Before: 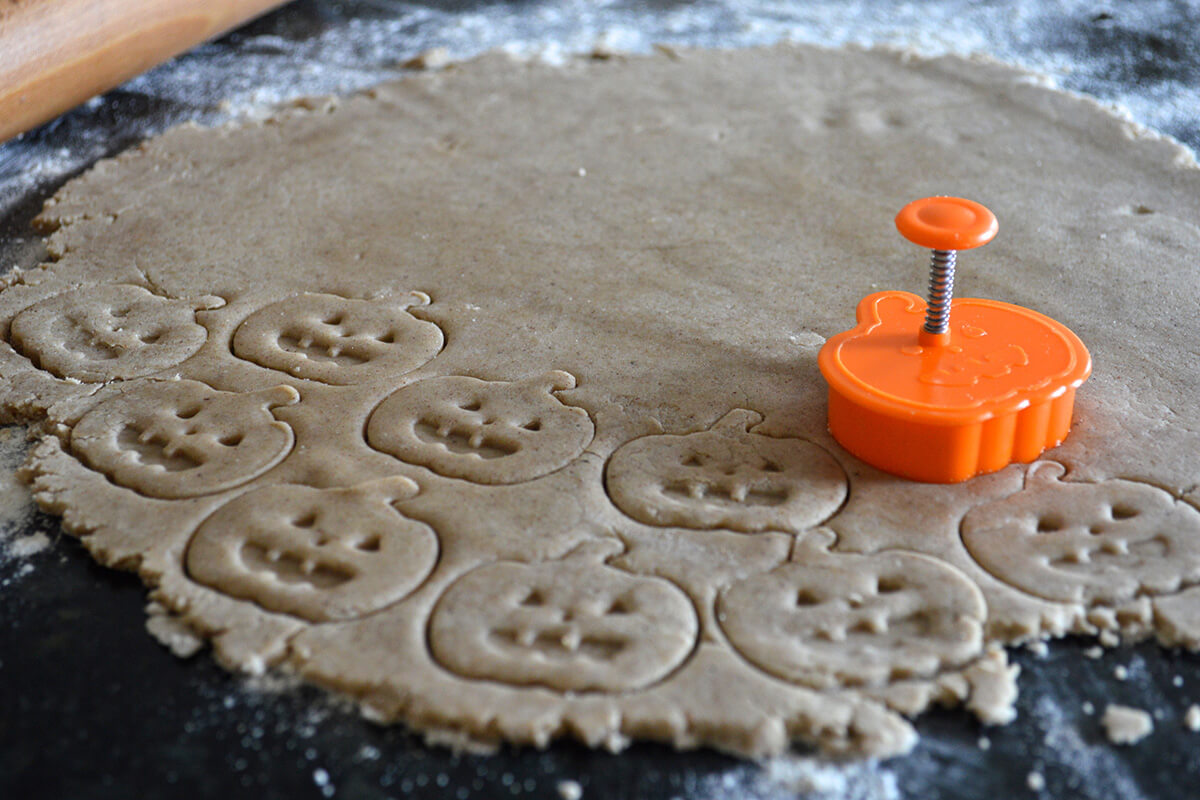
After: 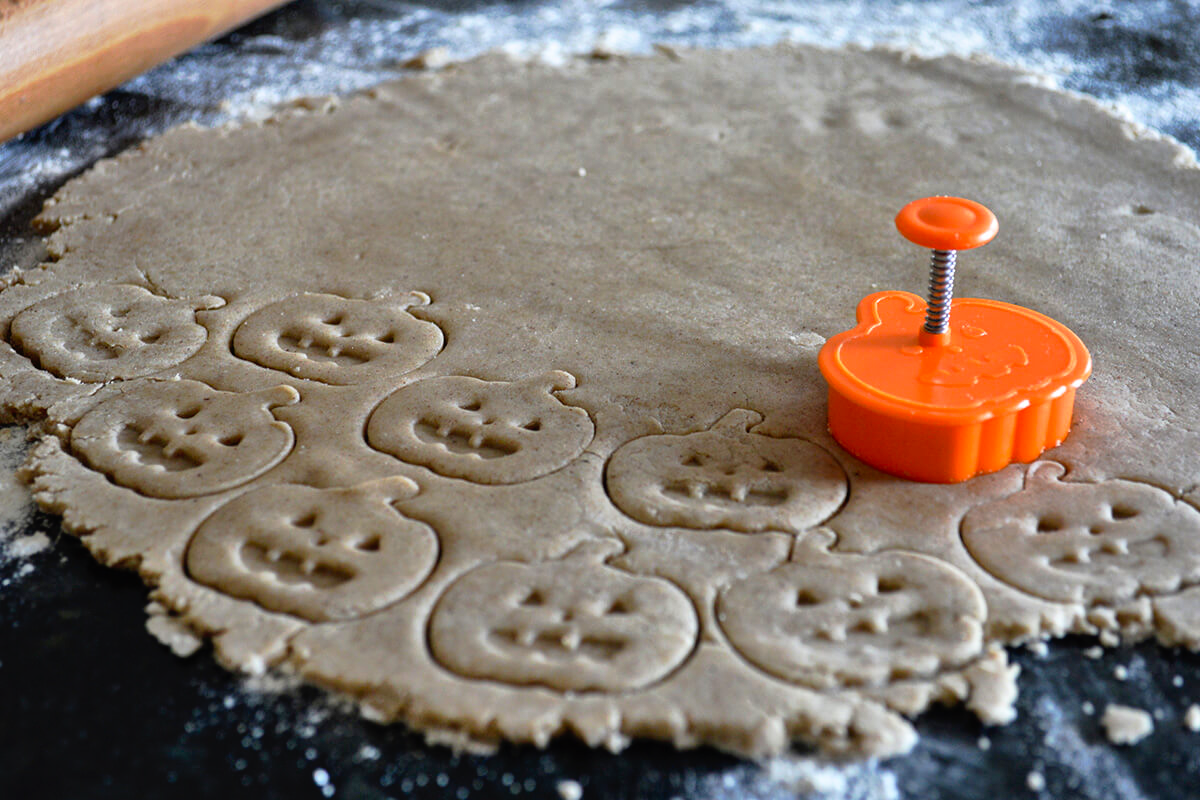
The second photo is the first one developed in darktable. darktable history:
tone curve: curves: ch0 [(0, 0) (0.003, 0.005) (0.011, 0.008) (0.025, 0.014) (0.044, 0.021) (0.069, 0.027) (0.1, 0.041) (0.136, 0.083) (0.177, 0.138) (0.224, 0.197) (0.277, 0.259) (0.335, 0.331) (0.399, 0.399) (0.468, 0.476) (0.543, 0.547) (0.623, 0.635) (0.709, 0.753) (0.801, 0.847) (0.898, 0.94) (1, 1)], preserve colors none
shadows and highlights: low approximation 0.01, soften with gaussian
